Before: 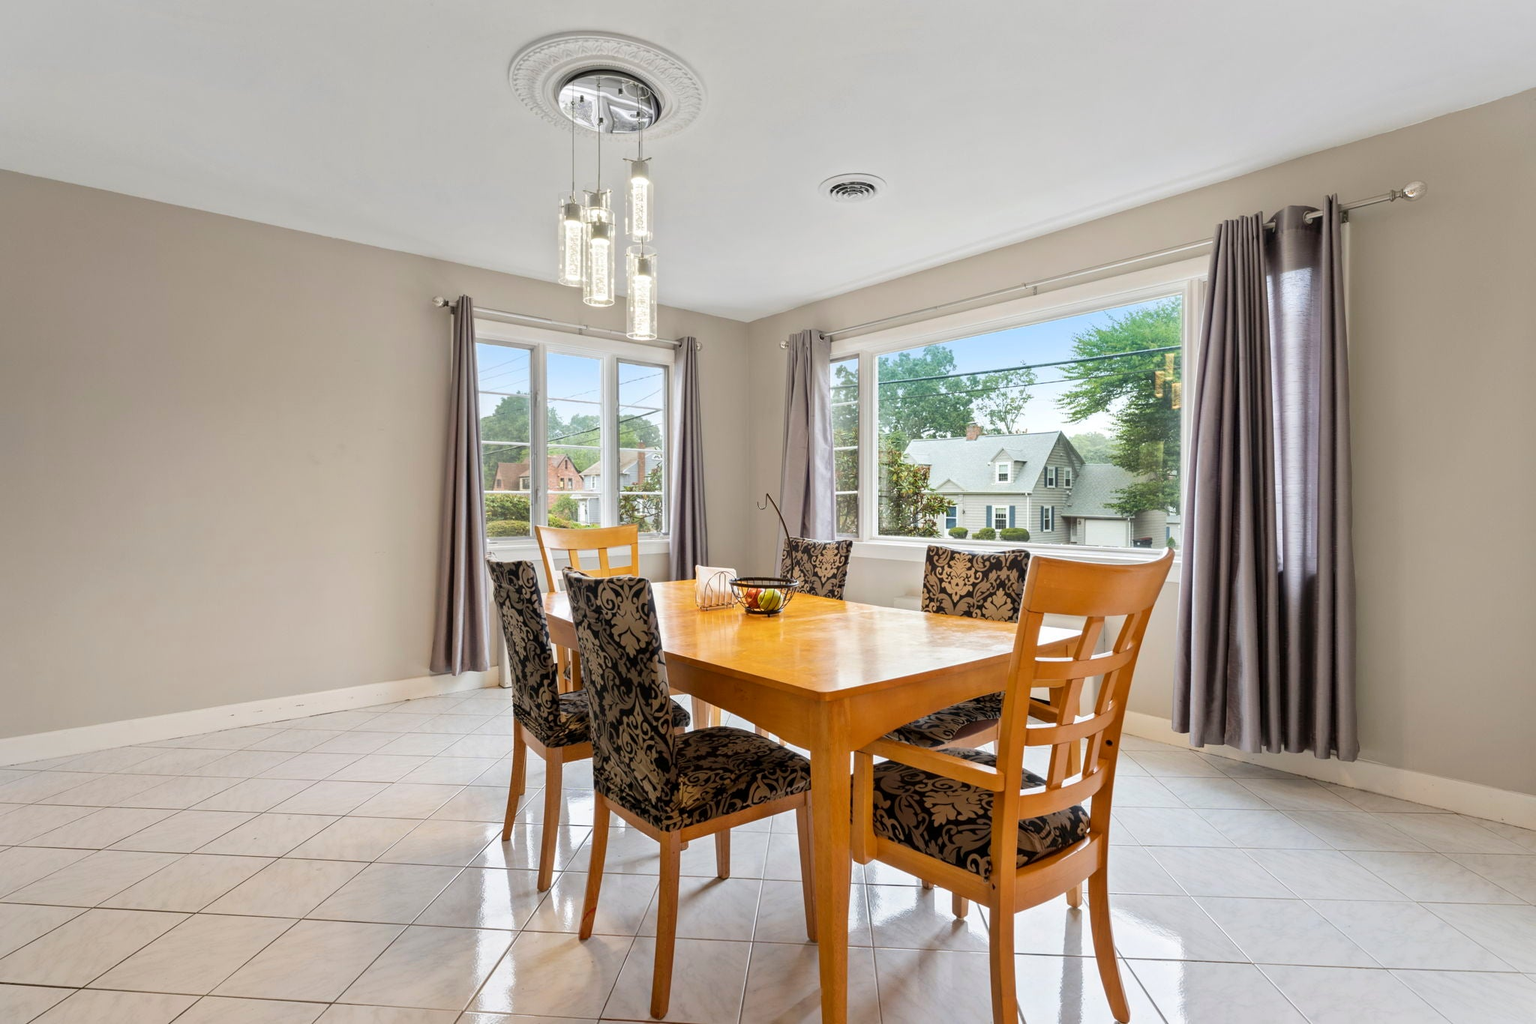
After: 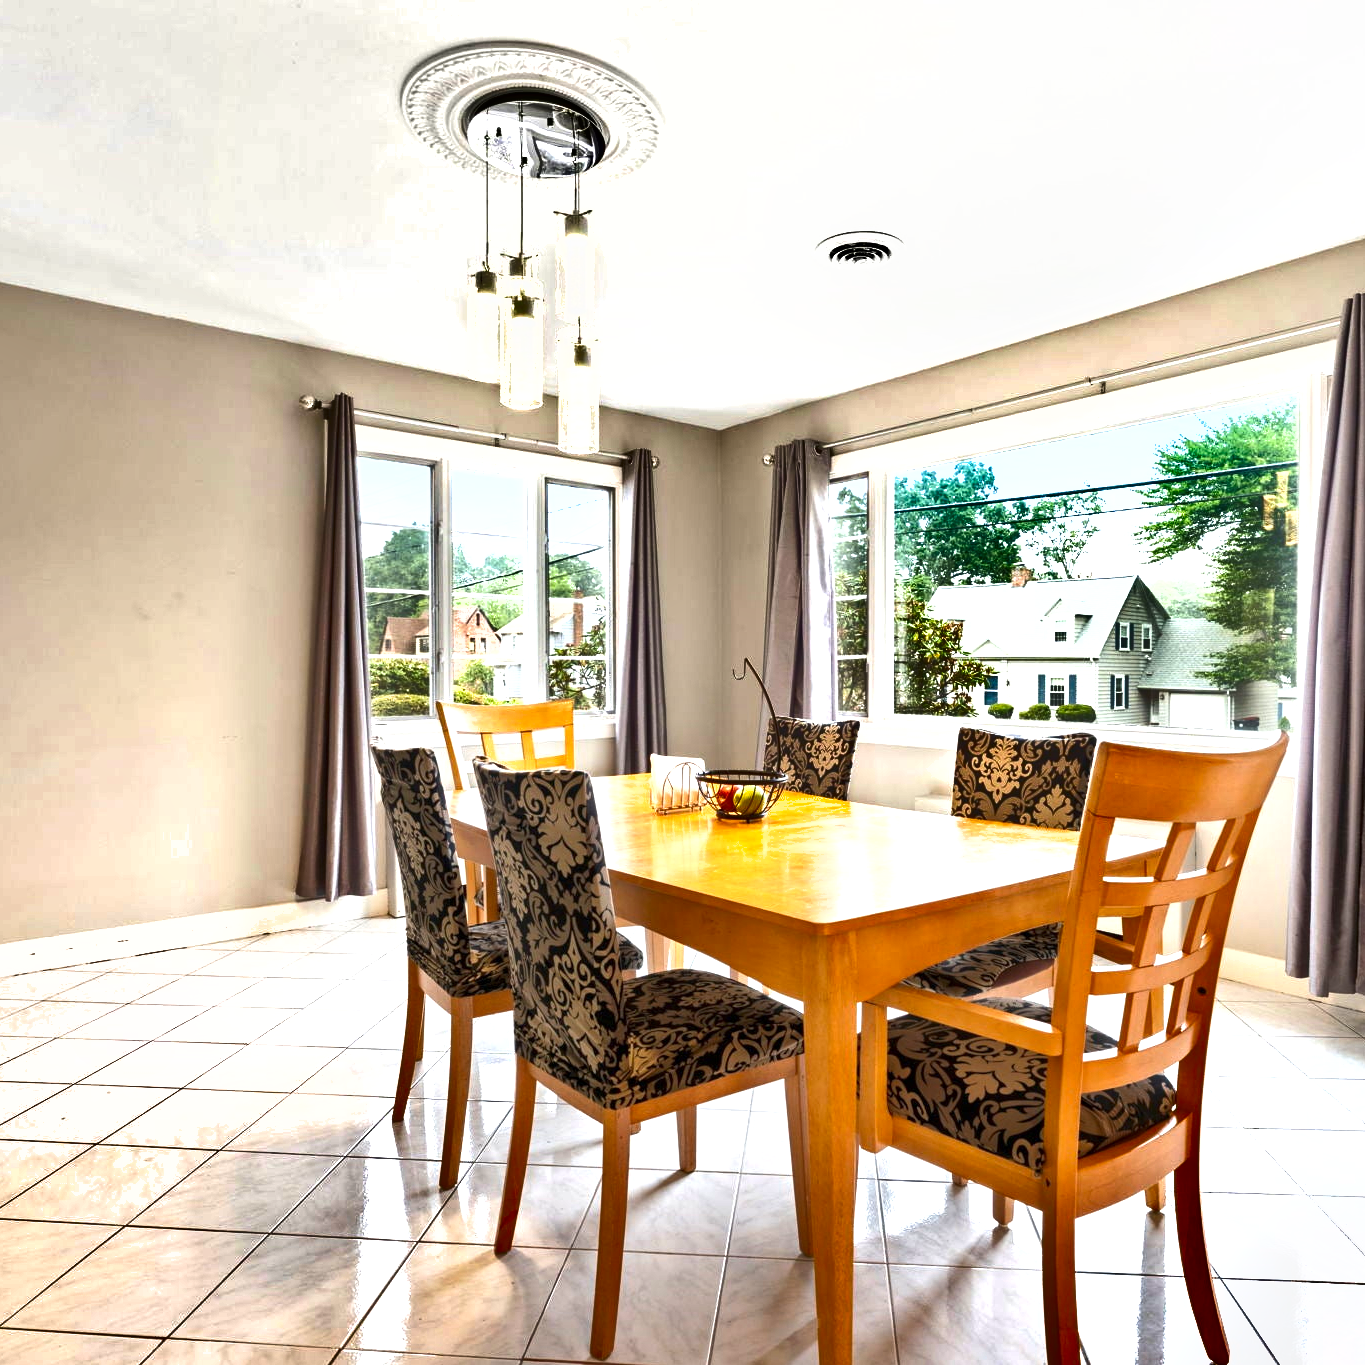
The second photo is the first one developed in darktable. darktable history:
exposure: exposure 0.95 EV, compensate highlight preservation false
crop and rotate: left 13.537%, right 19.796%
shadows and highlights: shadows 30.63, highlights -63.22, shadows color adjustment 98%, highlights color adjustment 58.61%, soften with gaussian
